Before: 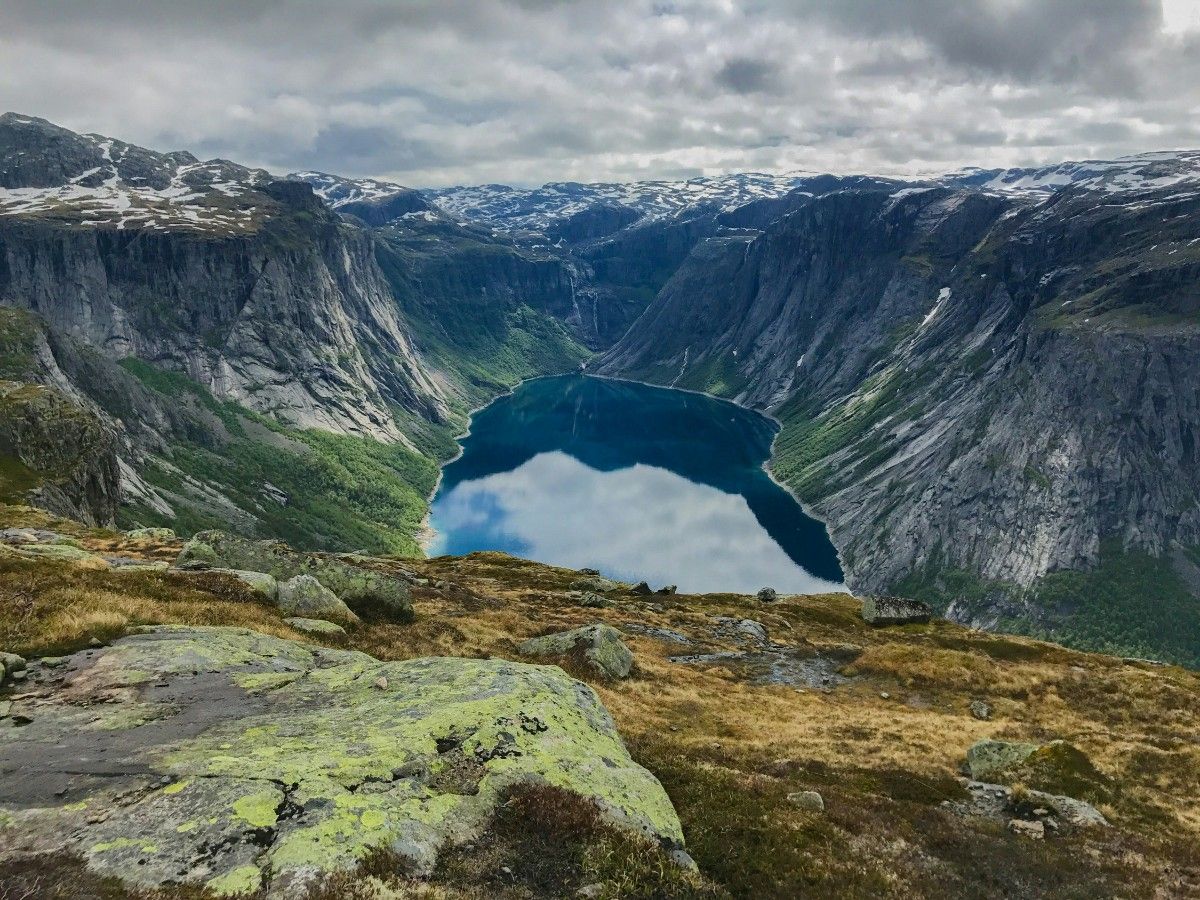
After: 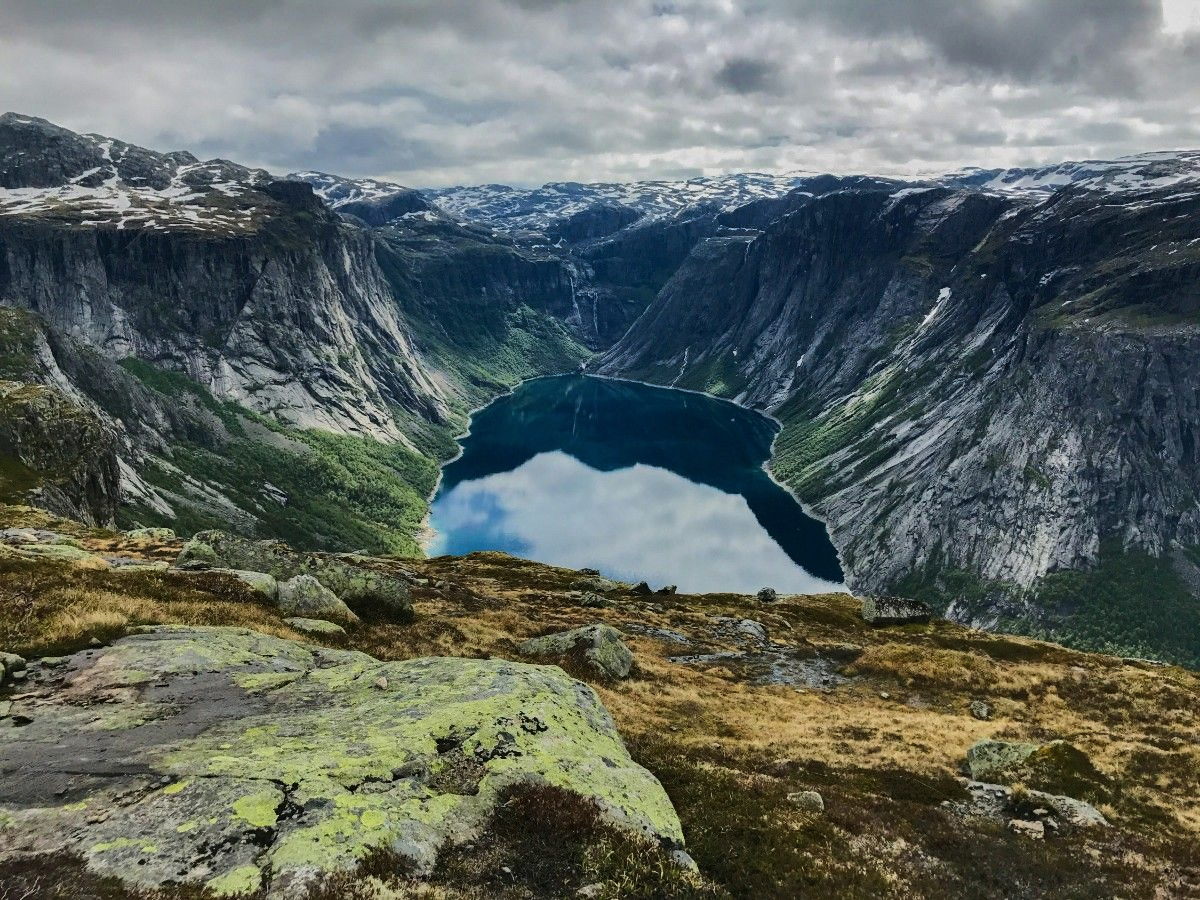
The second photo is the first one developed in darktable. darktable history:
shadows and highlights: shadows color adjustment 97.67%, soften with gaussian
base curve: curves: ch0 [(0, 0) (0.073, 0.04) (0.157, 0.139) (0.492, 0.492) (0.758, 0.758) (1, 1)], preserve colors average RGB
